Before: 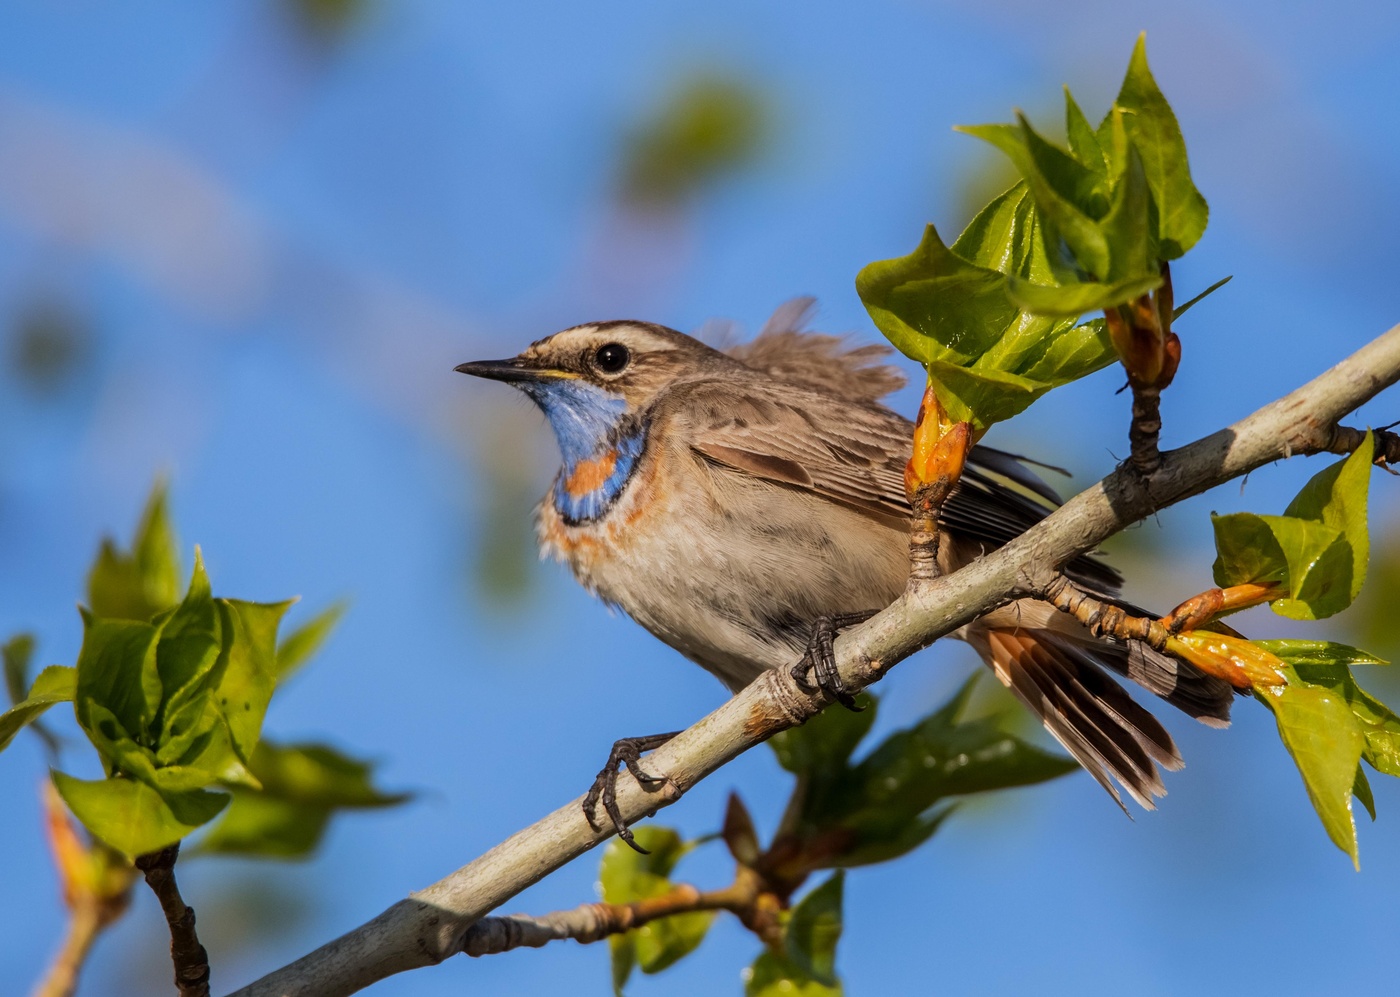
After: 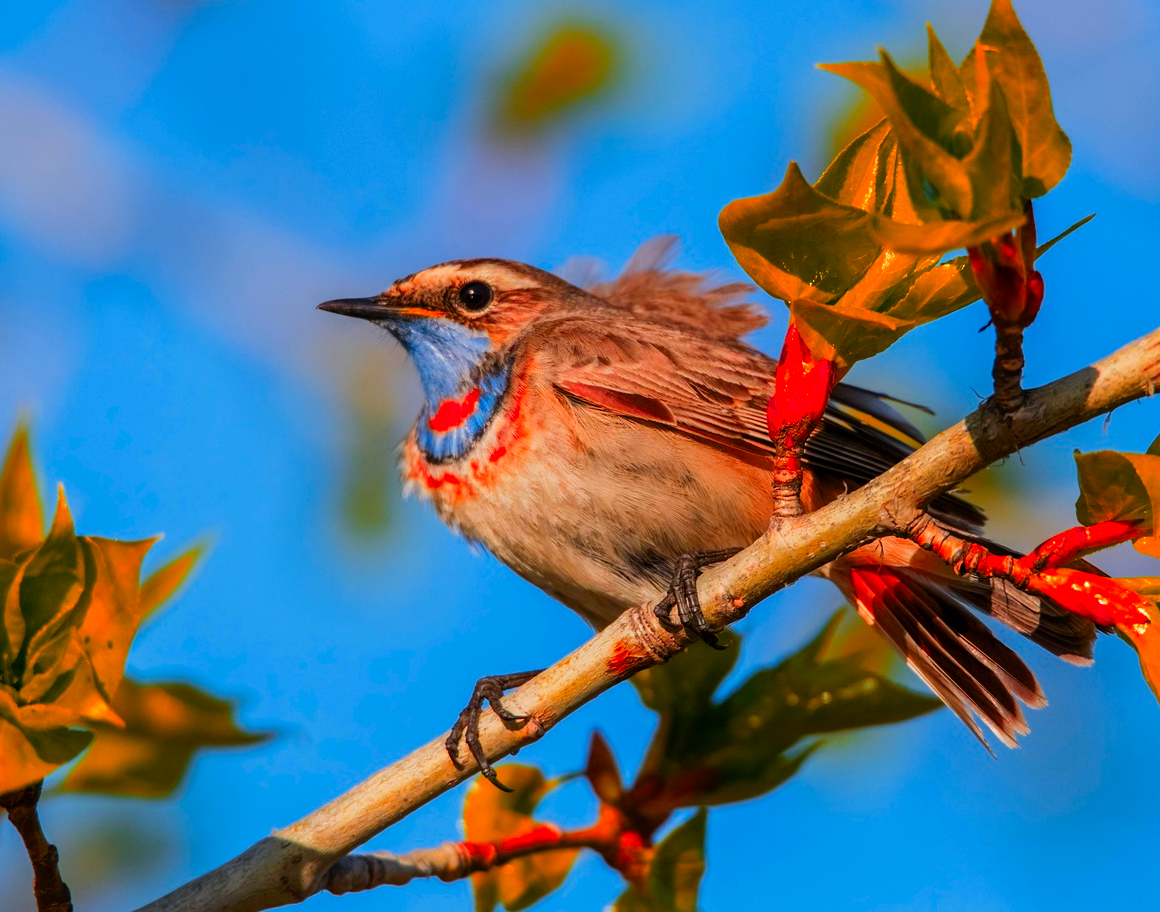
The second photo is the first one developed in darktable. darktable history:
color balance rgb: linear chroma grading › global chroma 15%, perceptual saturation grading › global saturation 30%
color zones: curves: ch1 [(0.24, 0.629) (0.75, 0.5)]; ch2 [(0.255, 0.454) (0.745, 0.491)], mix 102.12%
crop: left 9.807%, top 6.259%, right 7.334%, bottom 2.177%
